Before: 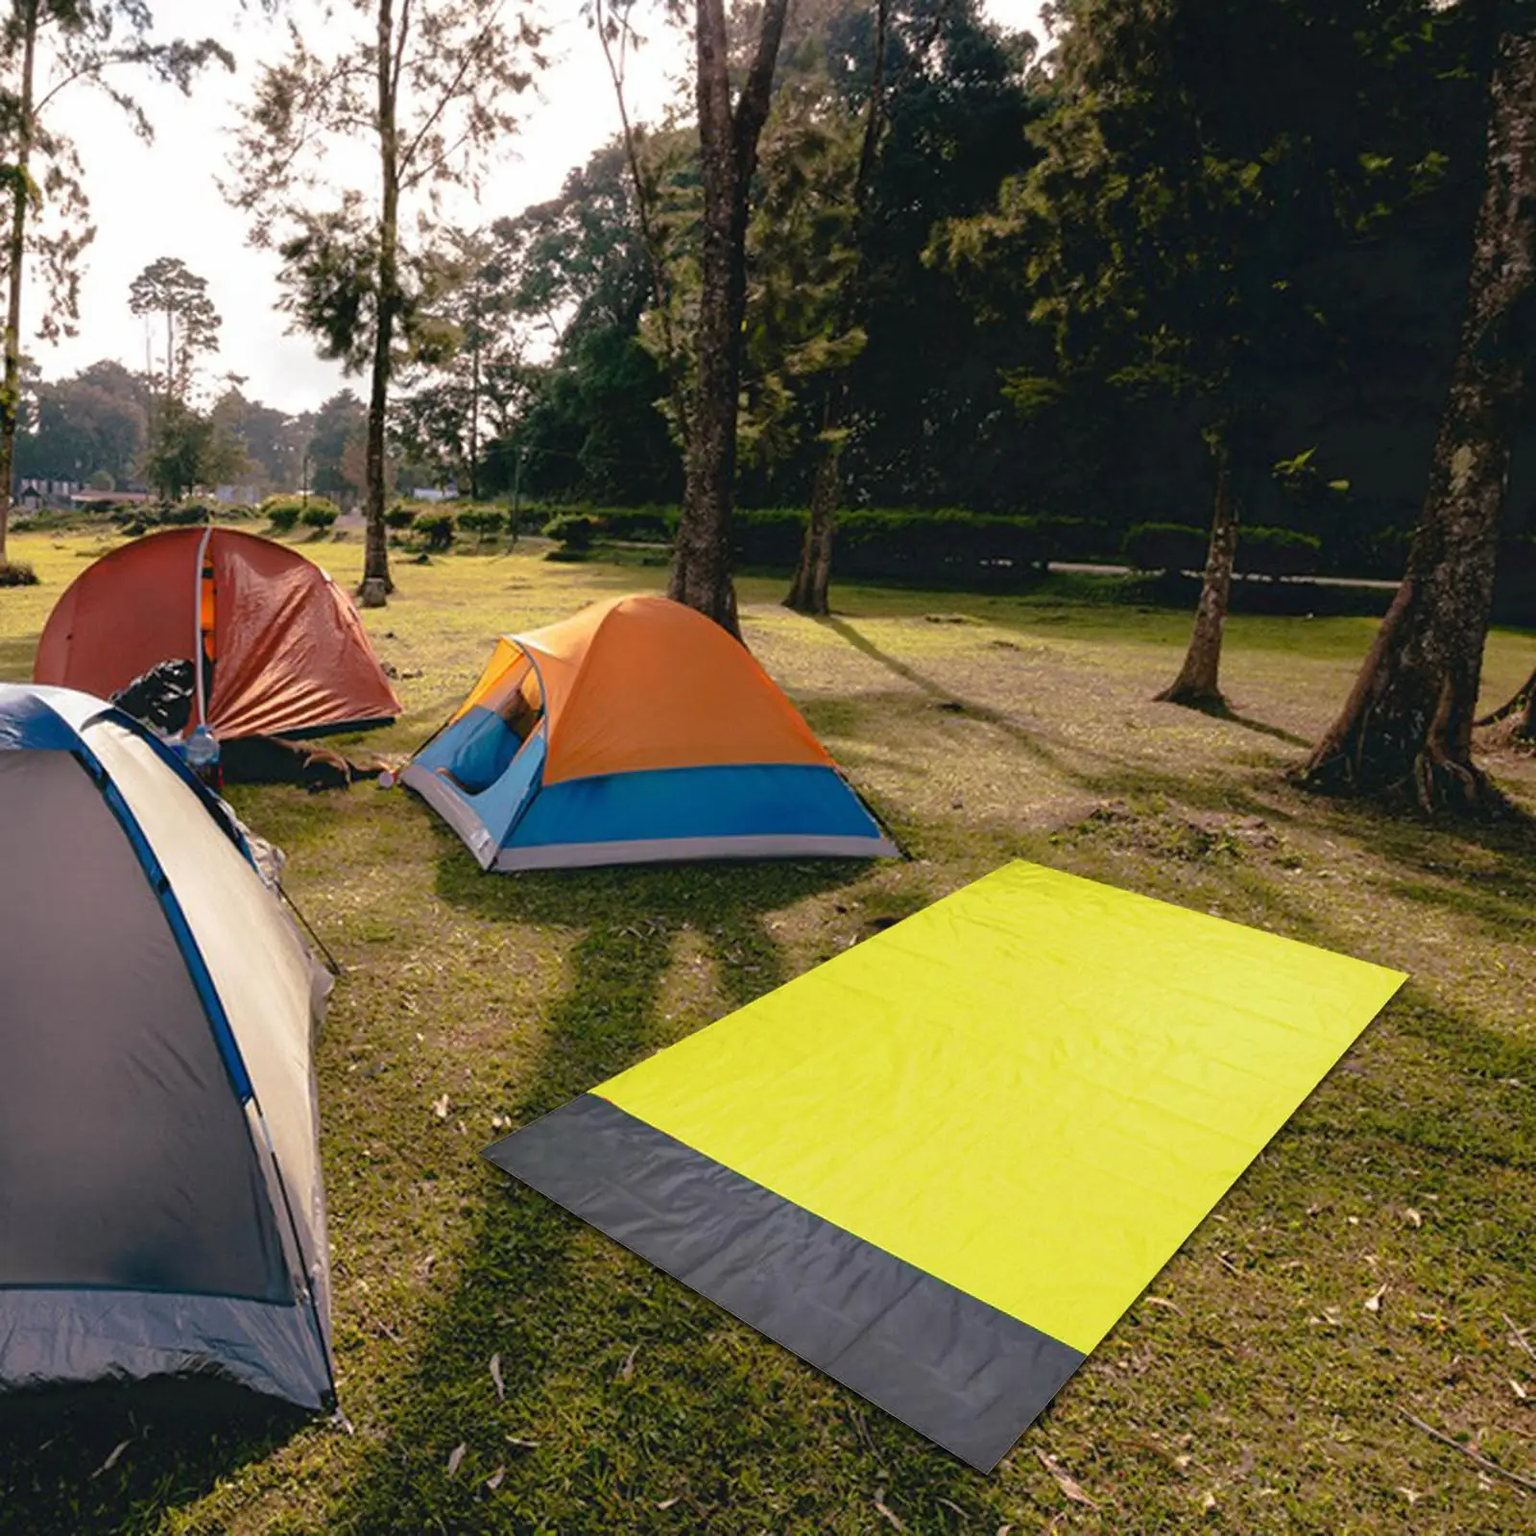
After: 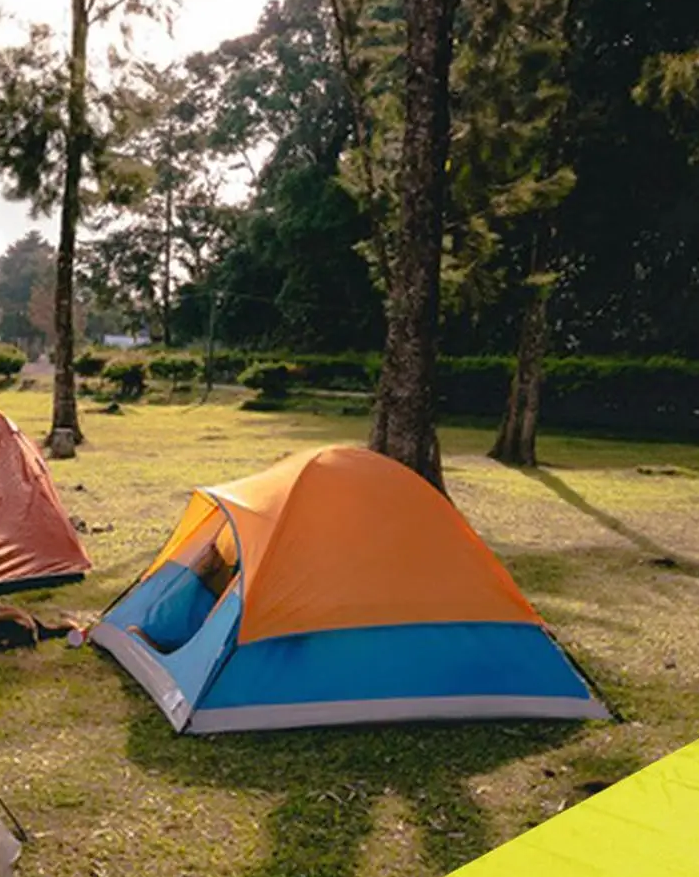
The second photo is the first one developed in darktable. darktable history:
crop: left 20.442%, top 10.897%, right 35.864%, bottom 34.232%
tone equalizer: on, module defaults
